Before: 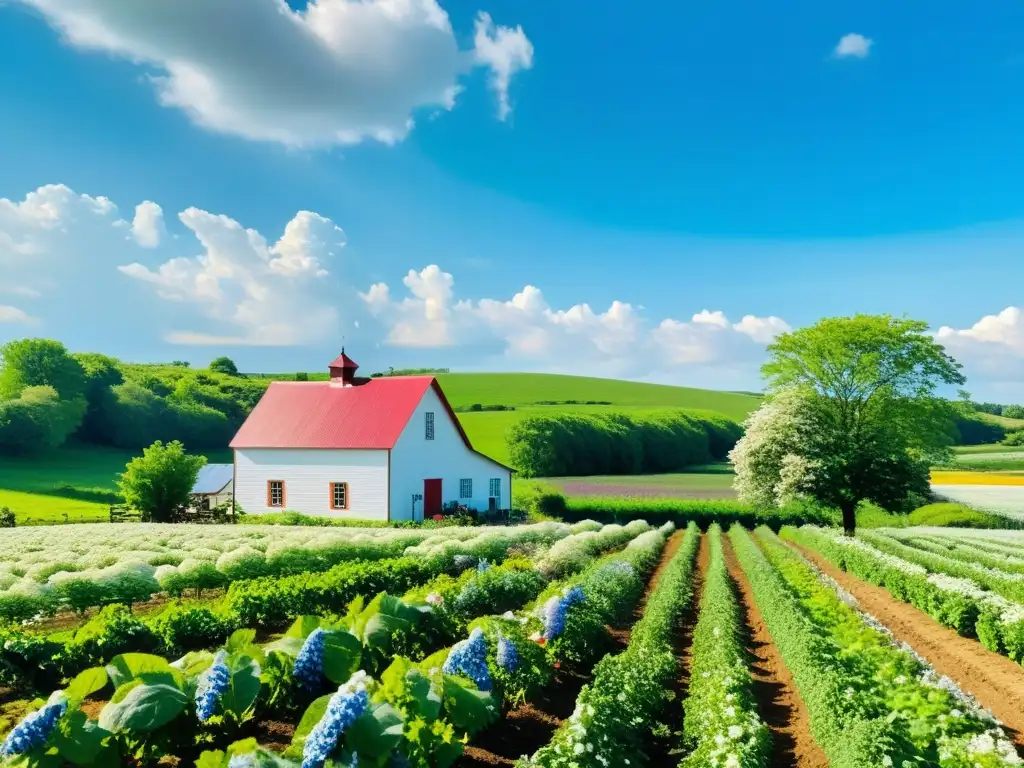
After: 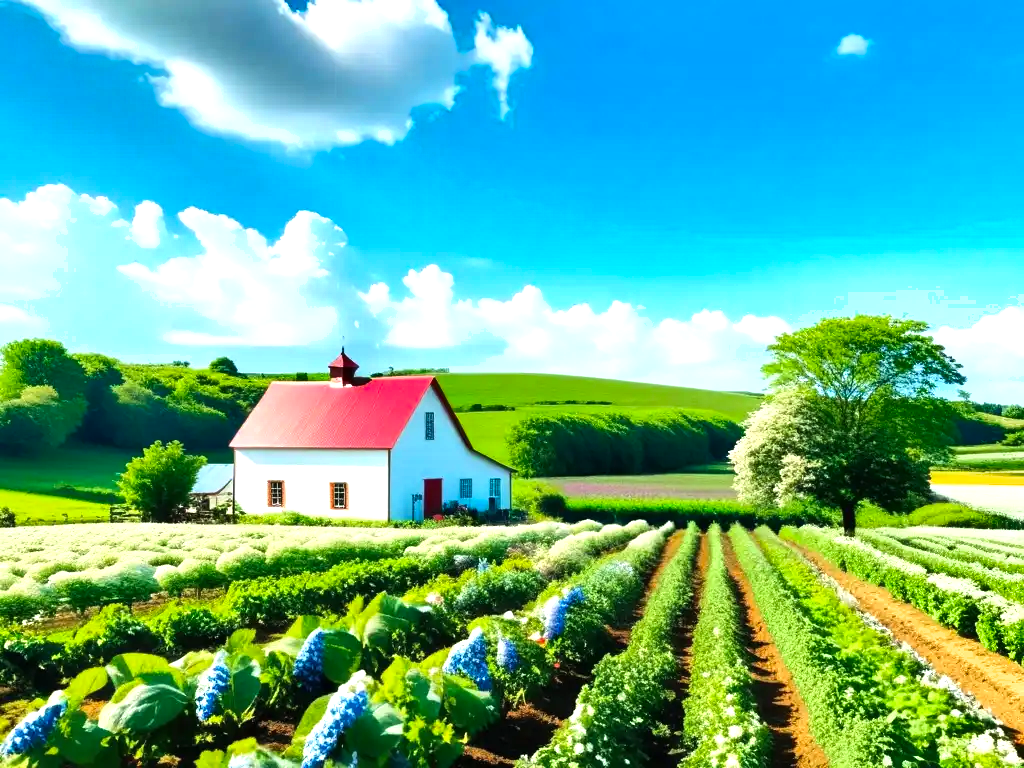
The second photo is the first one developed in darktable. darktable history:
exposure: black level correction 0, exposure 0.68 EV, compensate exposure bias true, compensate highlight preservation false
color balance: contrast 8.5%, output saturation 105%
color zones: curves: ch0 [(0, 0.5) (0.143, 0.5) (0.286, 0.456) (0.429, 0.5) (0.571, 0.5) (0.714, 0.5) (0.857, 0.5) (1, 0.5)]; ch1 [(0, 0.5) (0.143, 0.5) (0.286, 0.422) (0.429, 0.5) (0.571, 0.5) (0.714, 0.5) (0.857, 0.5) (1, 0.5)]
shadows and highlights: shadows 32.83, highlights -47.7, soften with gaussian
